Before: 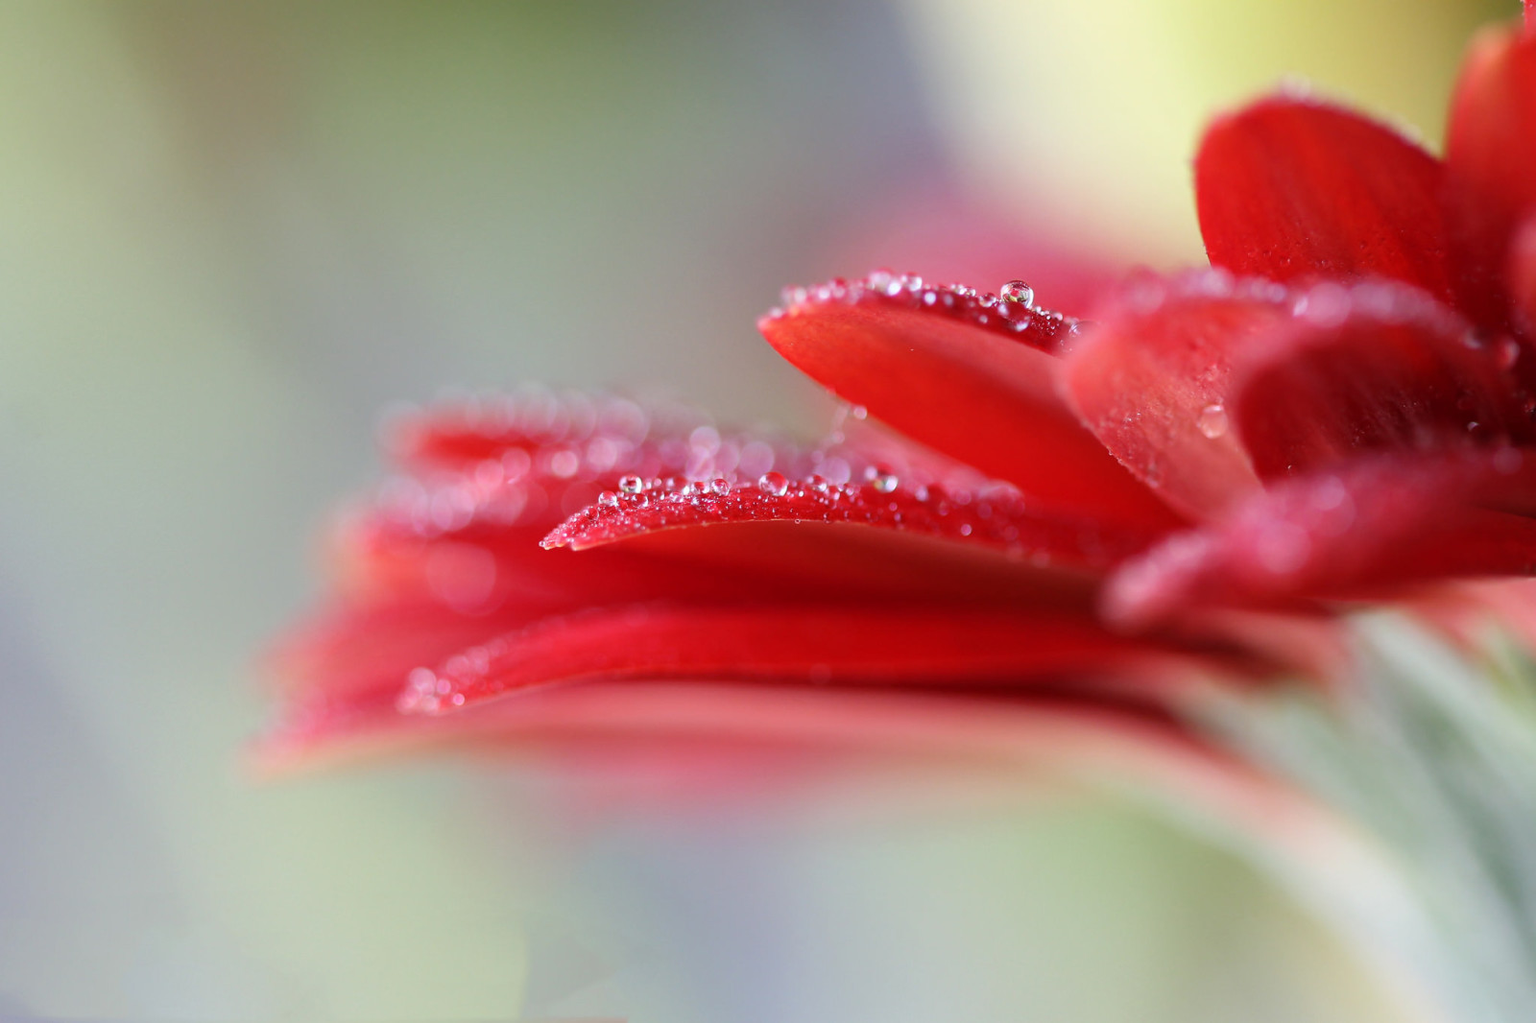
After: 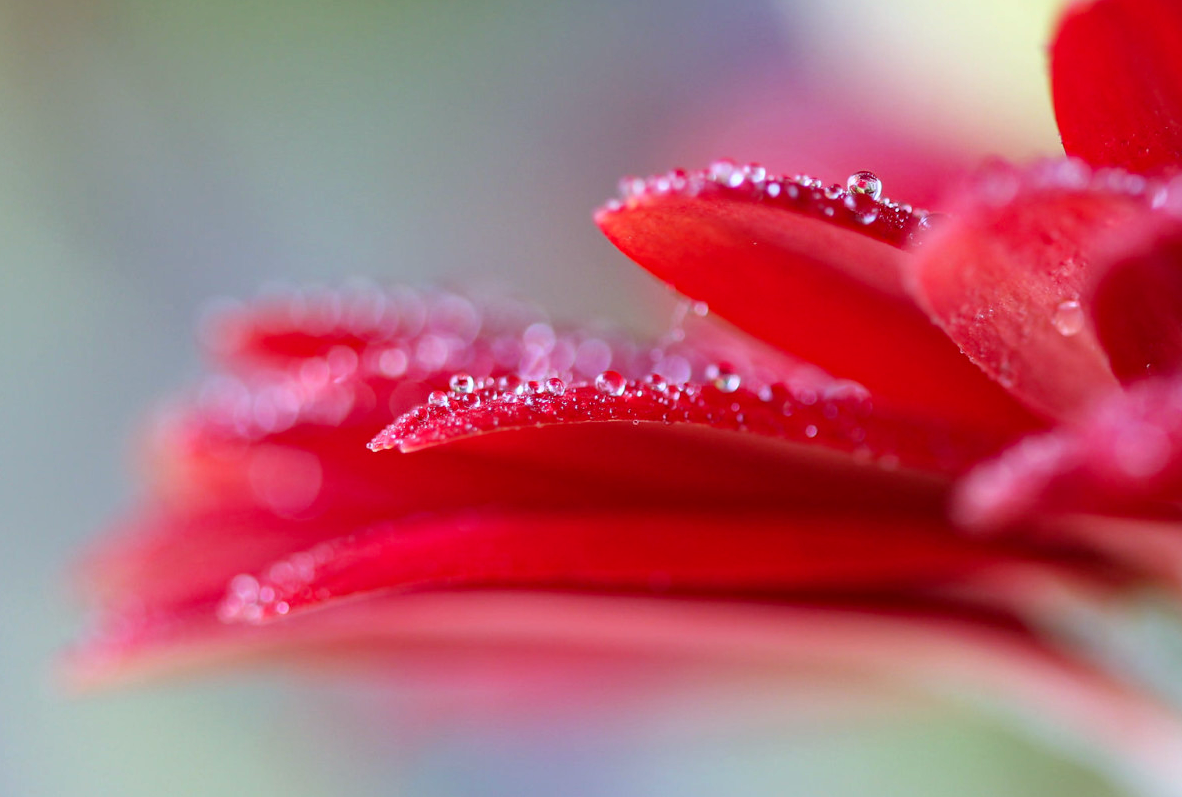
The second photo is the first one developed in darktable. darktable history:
haze removal: compatibility mode true, adaptive false
contrast brightness saturation: contrast 0.044, saturation 0.069
shadows and highlights: shadows 36.68, highlights -28.03, soften with gaussian
color calibration: illuminant as shot in camera, x 0.358, y 0.373, temperature 4628.91 K
crop and rotate: left 12.228%, top 11.441%, right 13.885%, bottom 13.793%
